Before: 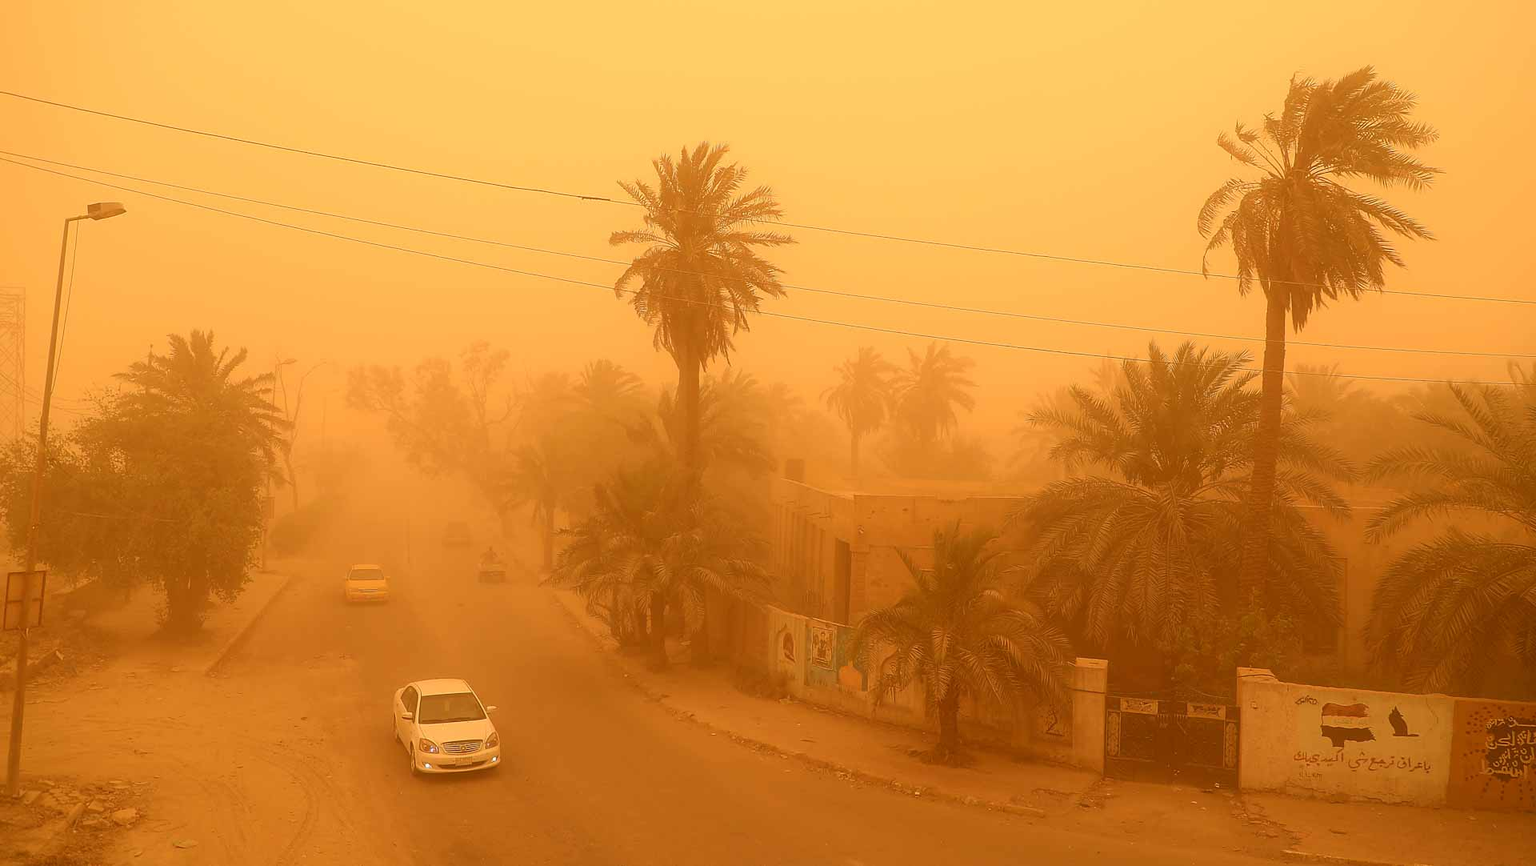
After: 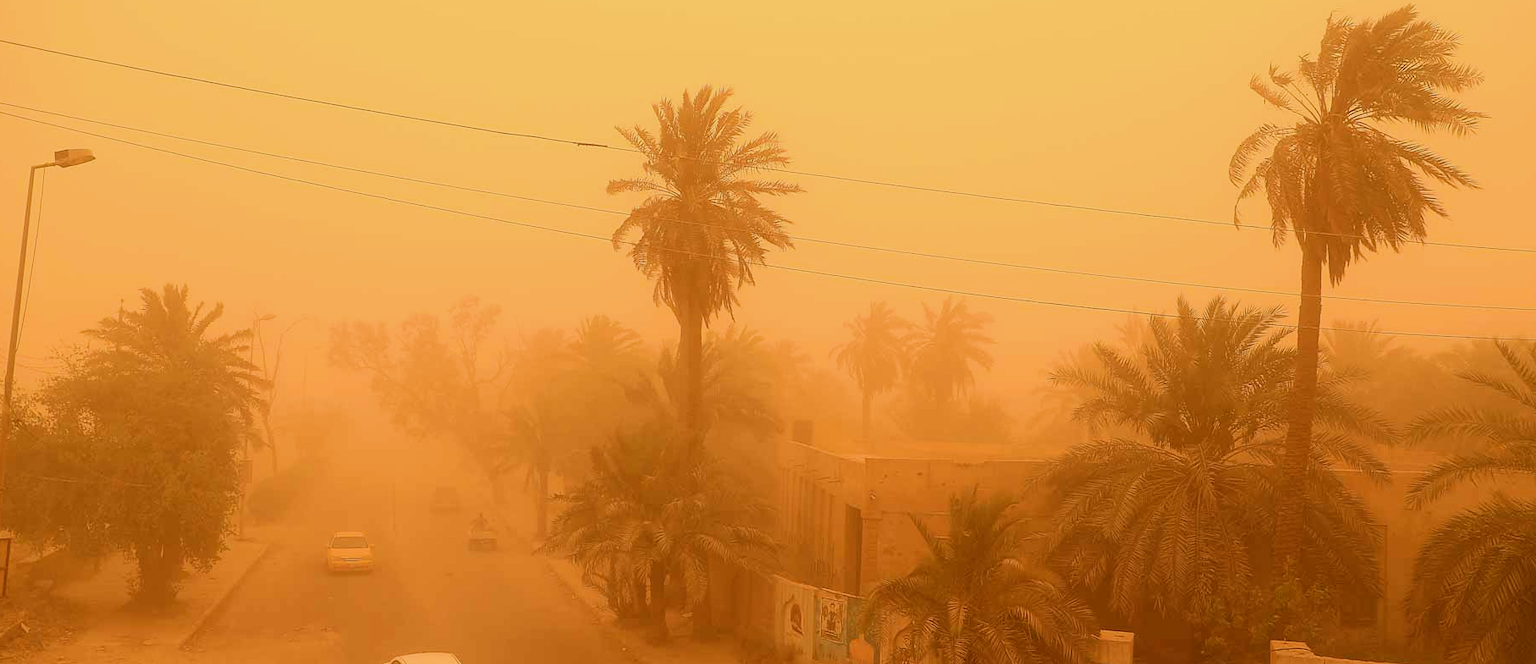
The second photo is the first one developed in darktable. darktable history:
velvia: on, module defaults
filmic rgb: black relative exposure -5.05 EV, white relative exposure 3.99 EV, hardness 2.88, contrast 1.298, highlights saturation mix -30.73%
crop: left 2.358%, top 7.166%, right 3.1%, bottom 20.248%
